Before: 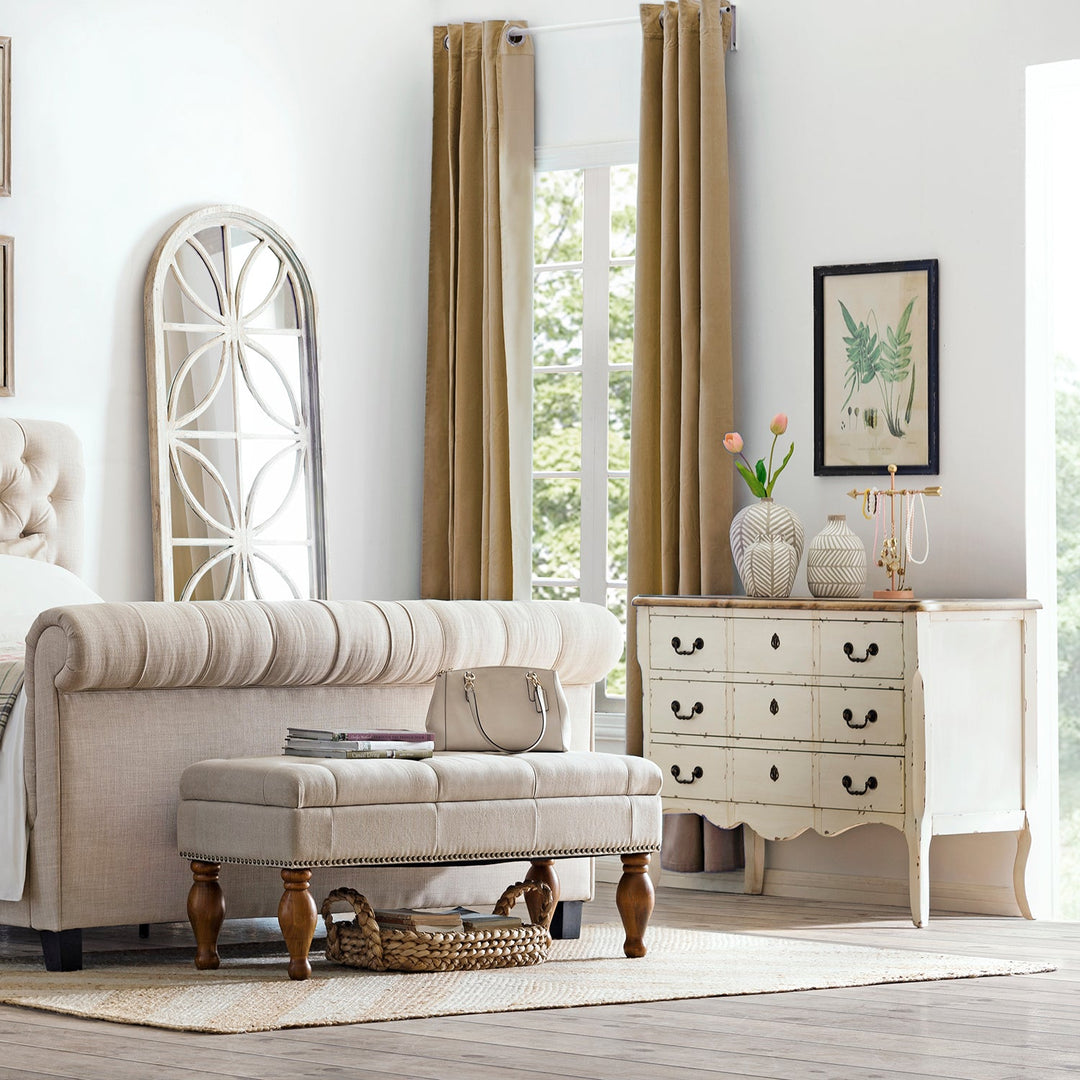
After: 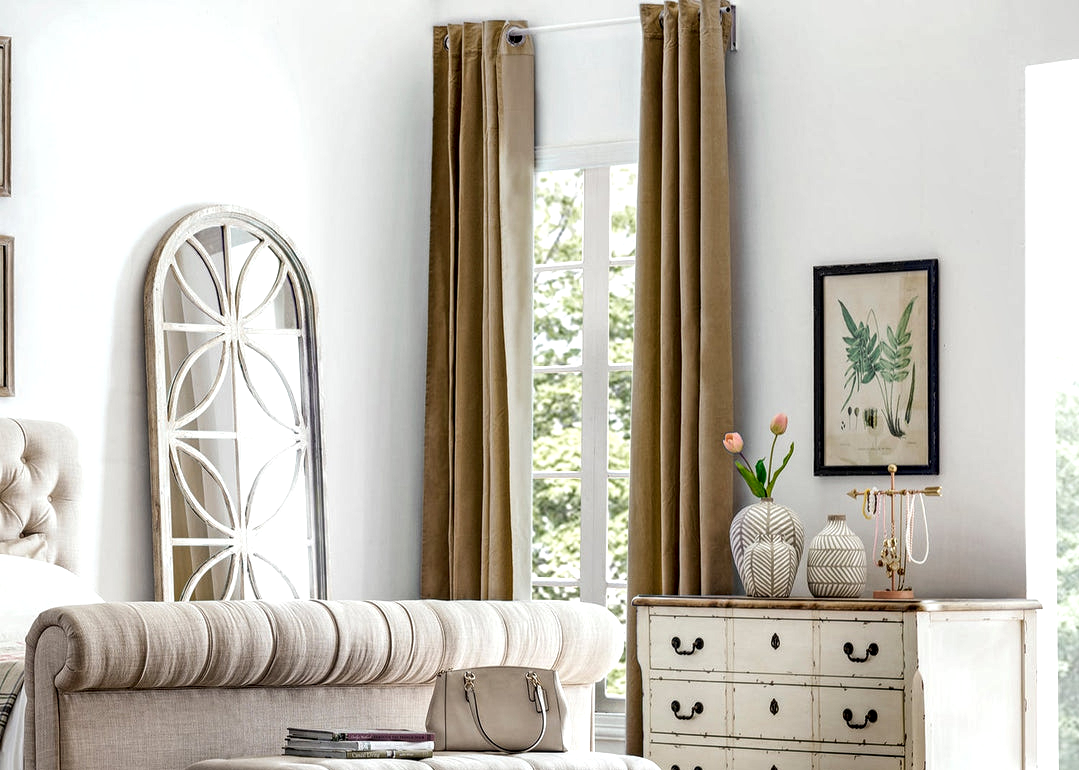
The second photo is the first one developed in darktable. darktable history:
exposure: exposure -0.004 EV, compensate exposure bias true, compensate highlight preservation false
crop: right 0.001%, bottom 28.67%
levels: mode automatic, levels [0.062, 0.494, 0.925]
local contrast: highlights 64%, shadows 54%, detail 169%, midtone range 0.519
